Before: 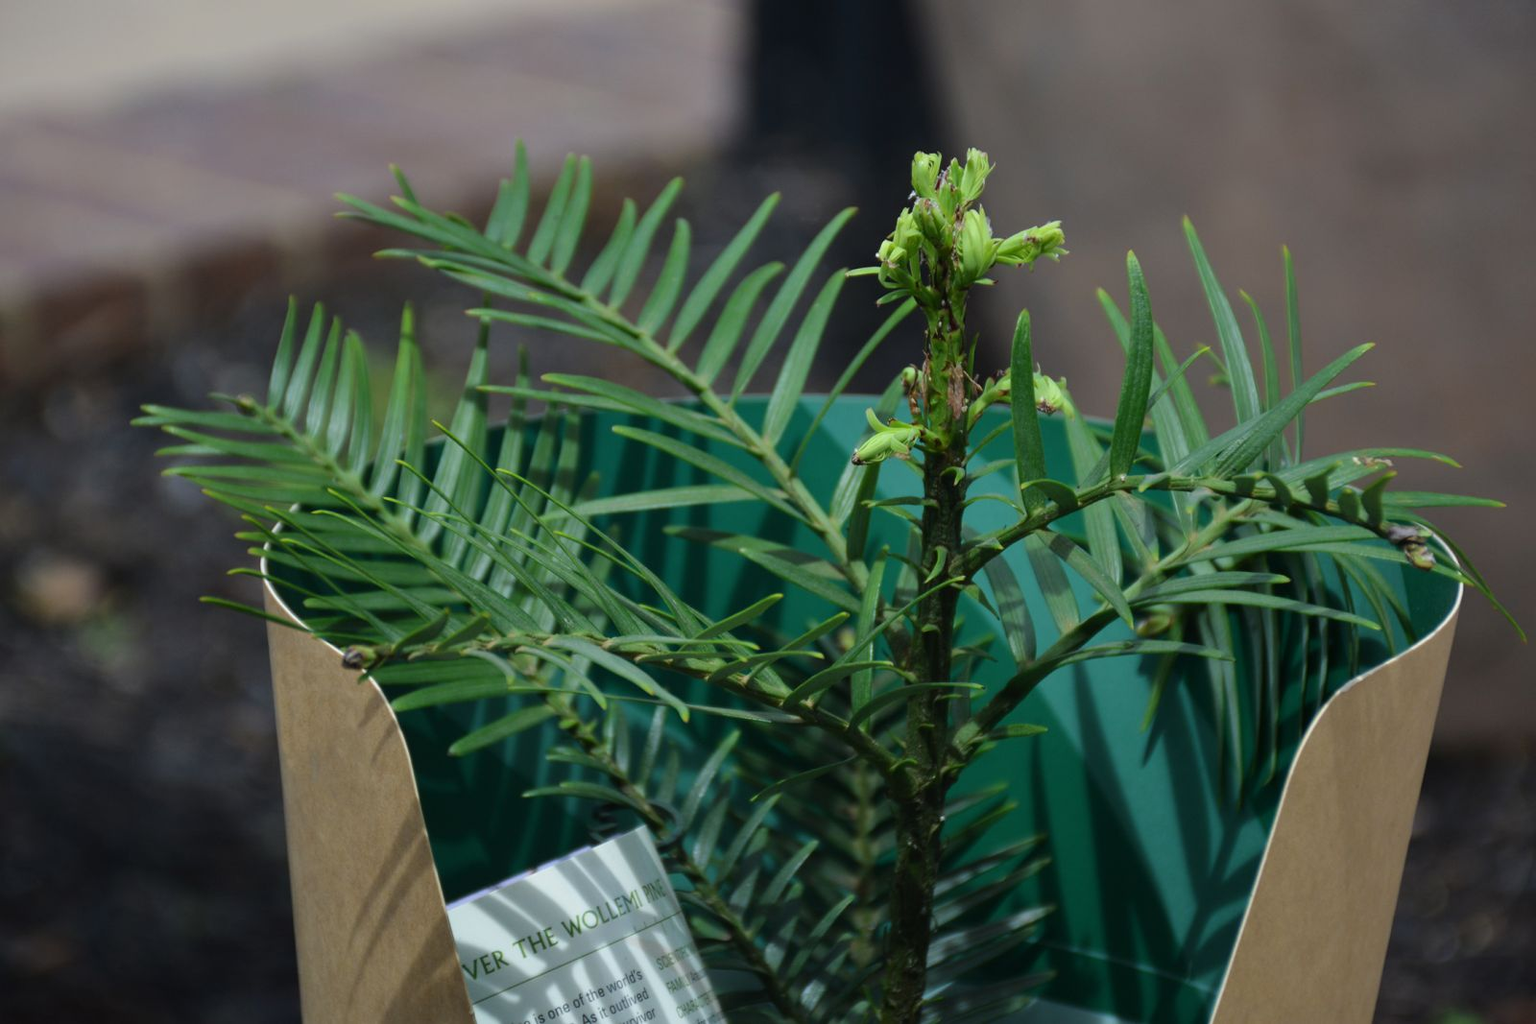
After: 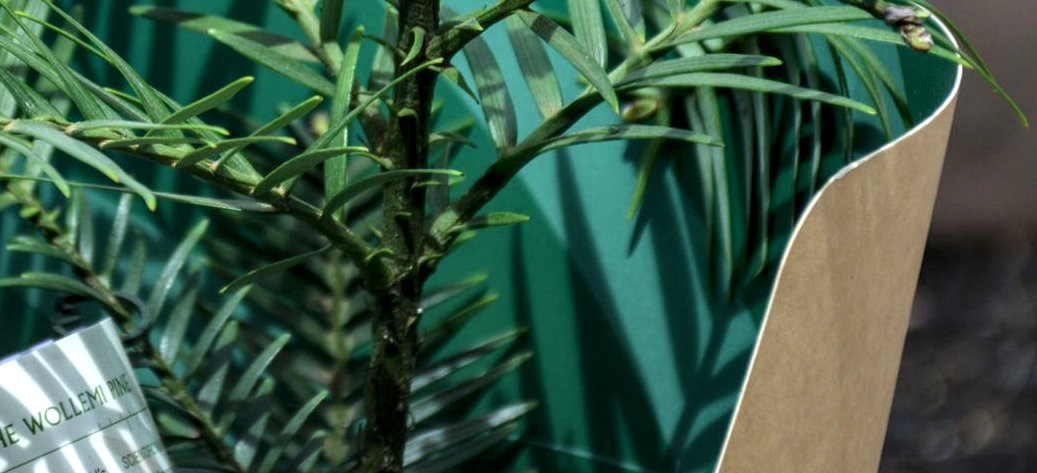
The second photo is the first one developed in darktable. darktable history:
crop and rotate: left 35.182%, top 50.803%, bottom 4.791%
exposure: black level correction 0, exposure 0.5 EV, compensate exposure bias true, compensate highlight preservation false
local contrast: detail 150%
